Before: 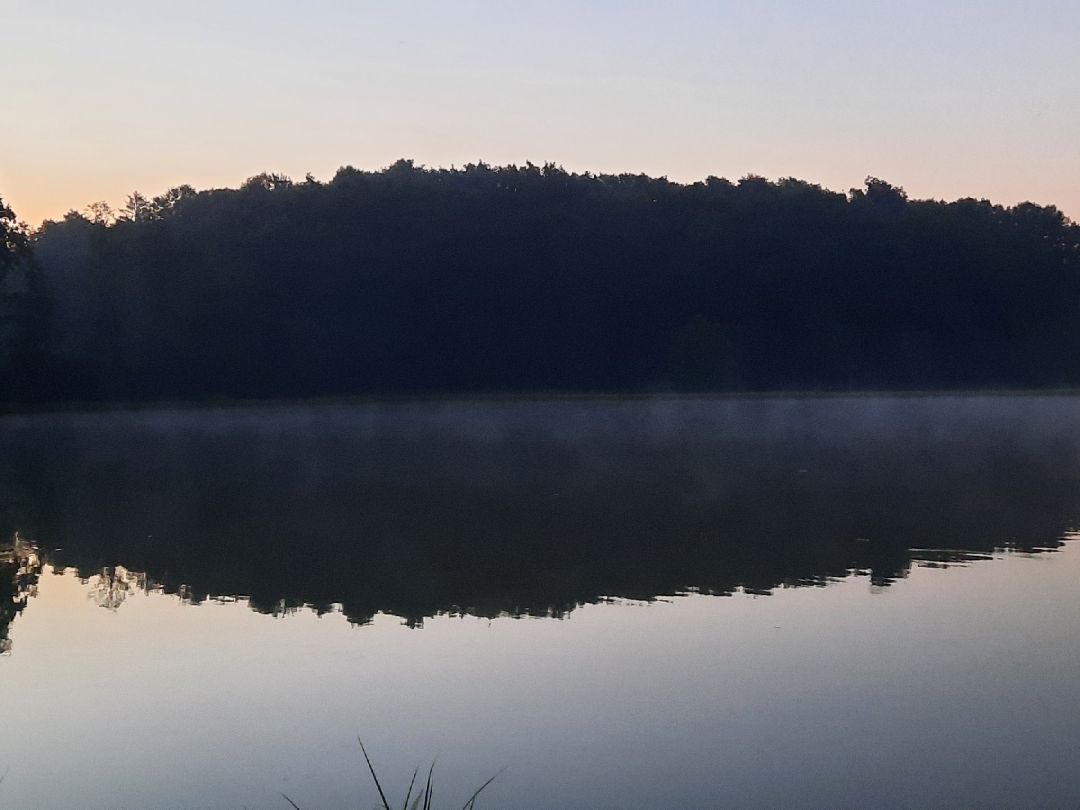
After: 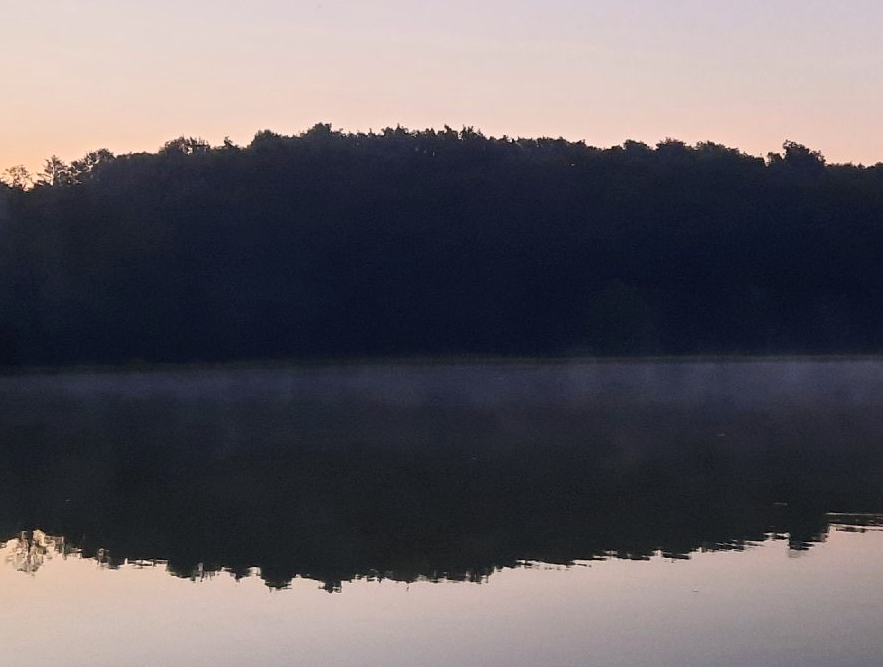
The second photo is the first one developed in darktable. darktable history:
color correction: highlights a* 5.93, highlights b* 4.73
crop and rotate: left 7.664%, top 4.448%, right 10.556%, bottom 13.1%
tone equalizer: on, module defaults
